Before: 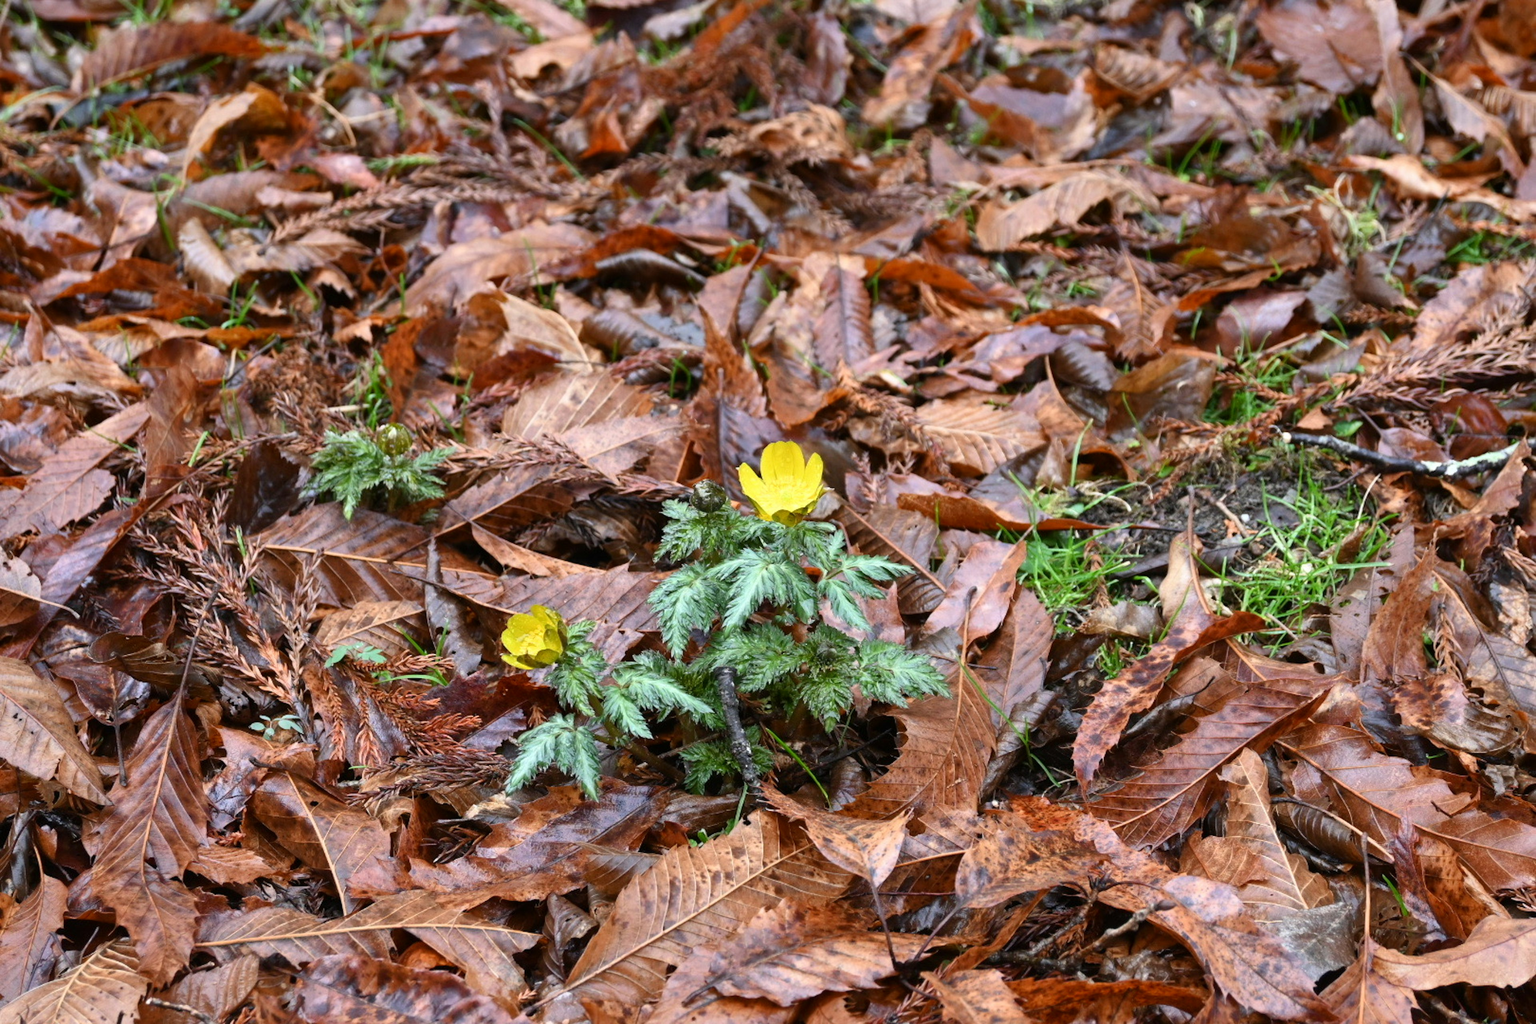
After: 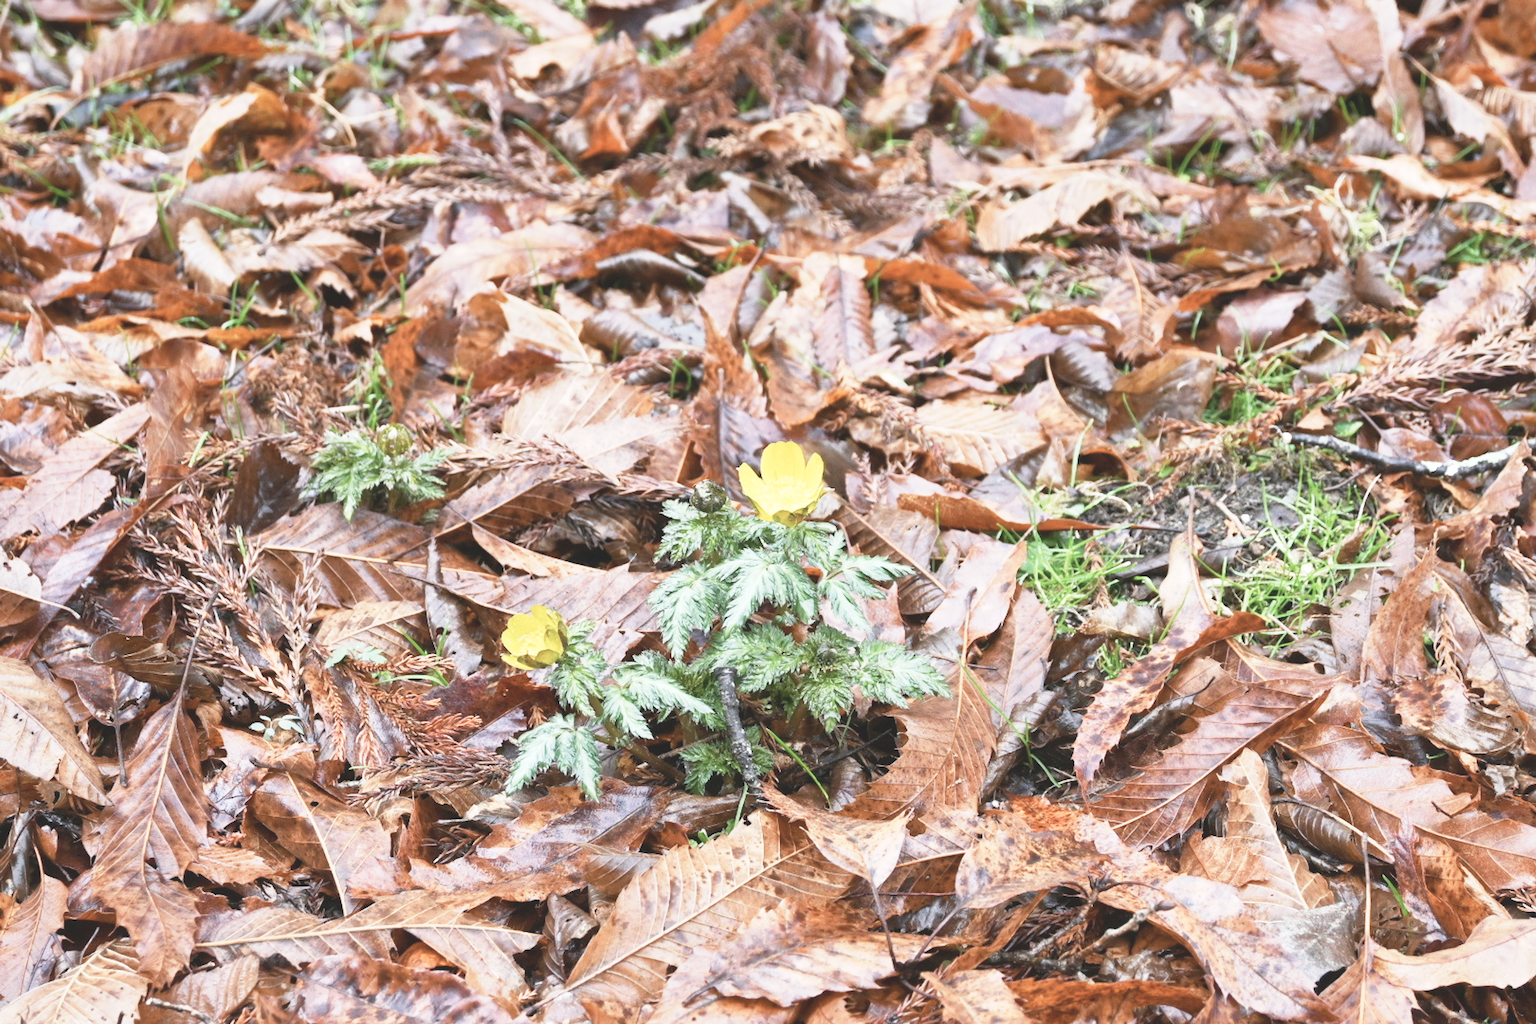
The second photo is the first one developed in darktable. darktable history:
tone equalizer: on, module defaults
contrast brightness saturation: contrast -0.26, saturation -0.421
exposure: black level correction 0.001, exposure 0.498 EV, compensate exposure bias true, compensate highlight preservation false
base curve: curves: ch0 [(0, 0) (0.088, 0.125) (0.176, 0.251) (0.354, 0.501) (0.613, 0.749) (1, 0.877)], preserve colors none
levels: mode automatic
